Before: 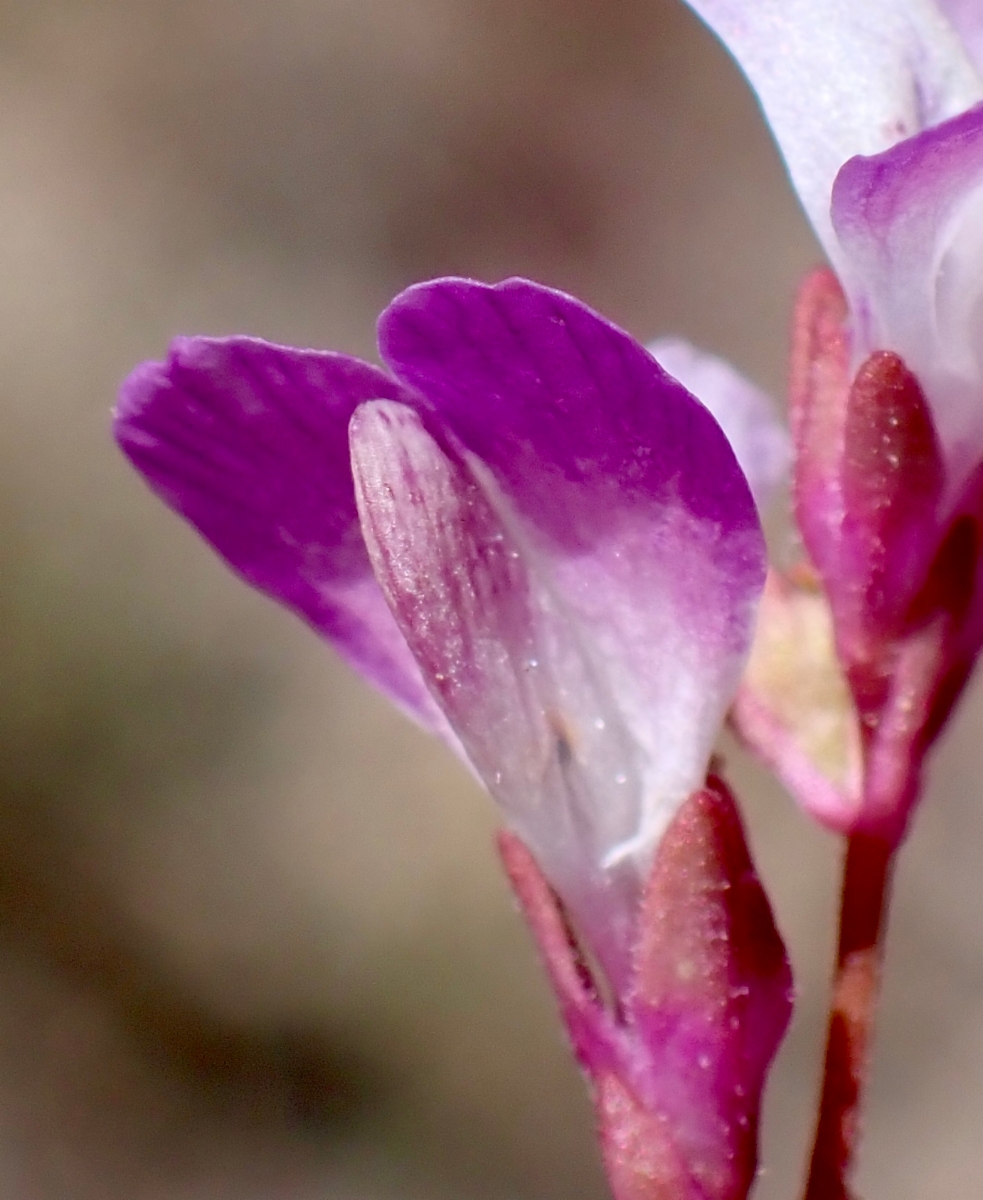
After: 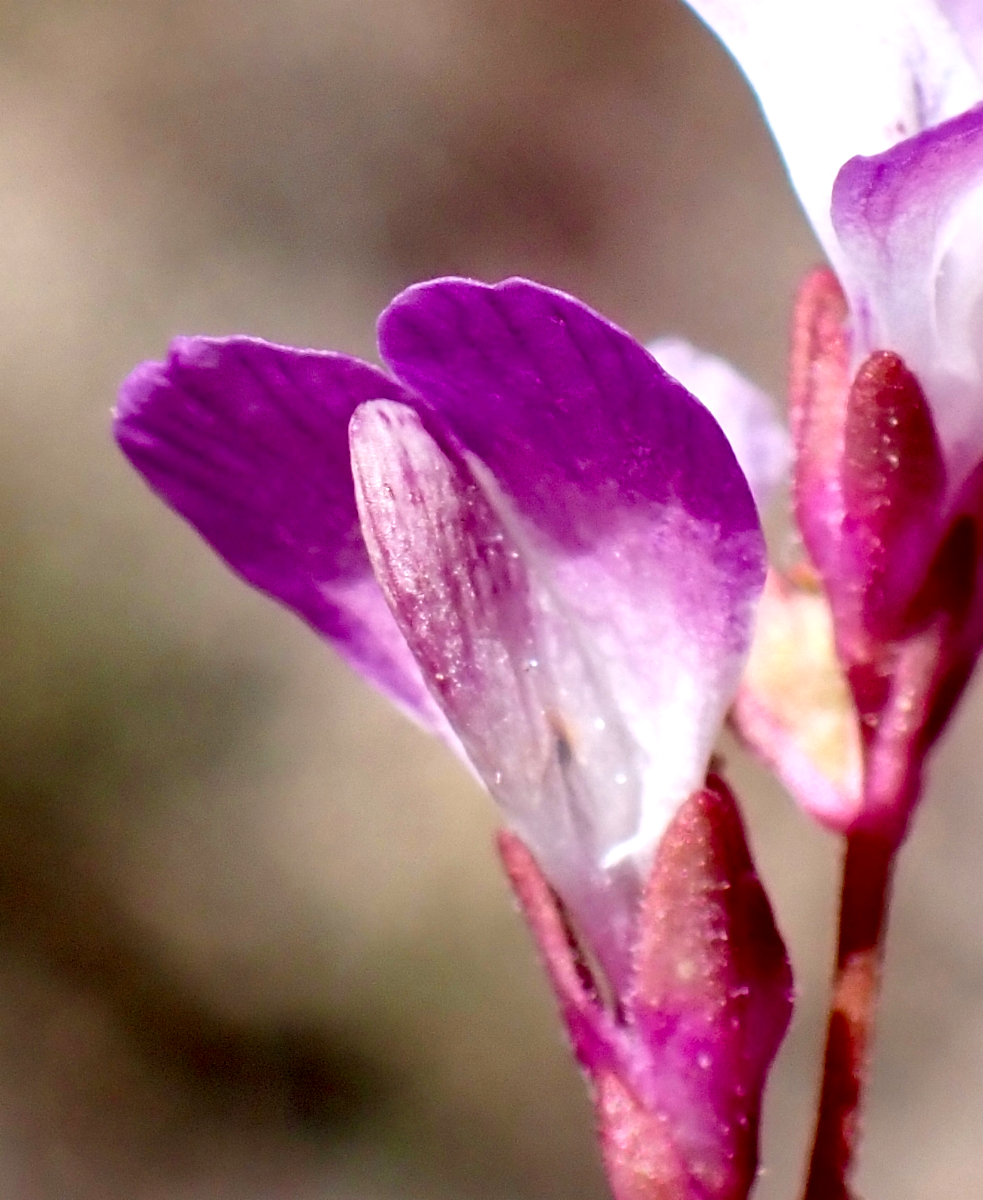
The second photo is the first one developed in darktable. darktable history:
shadows and highlights: shadows -12.69, white point adjustment 4.13, highlights 28.08
local contrast: mode bilateral grid, contrast 19, coarseness 50, detail 120%, midtone range 0.2
tone curve: curves: ch0 [(0, 0) (0.003, 0.001) (0.011, 0.005) (0.025, 0.011) (0.044, 0.02) (0.069, 0.031) (0.1, 0.045) (0.136, 0.078) (0.177, 0.124) (0.224, 0.18) (0.277, 0.245) (0.335, 0.315) (0.399, 0.393) (0.468, 0.477) (0.543, 0.569) (0.623, 0.666) (0.709, 0.771) (0.801, 0.871) (0.898, 0.965) (1, 1)], preserve colors none
